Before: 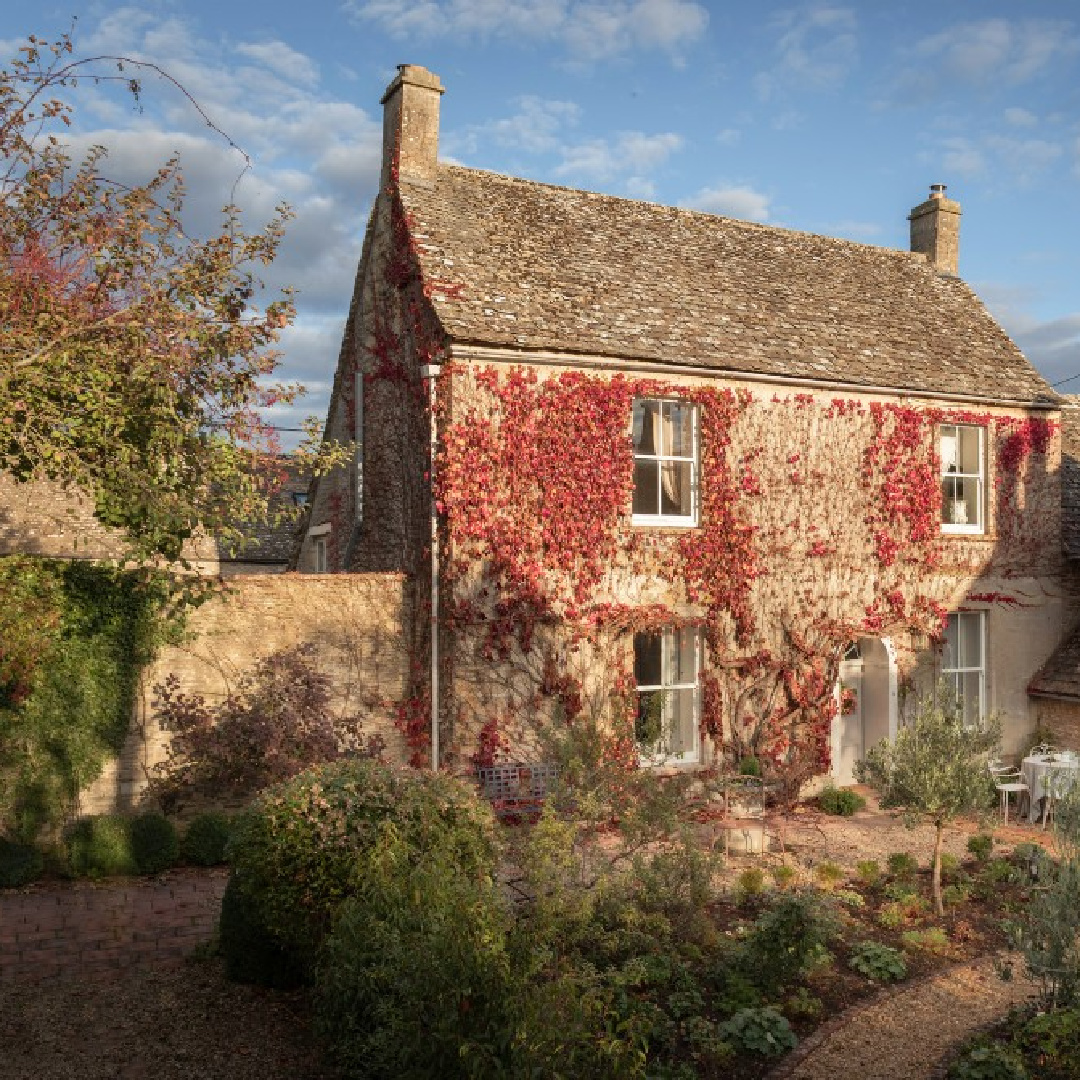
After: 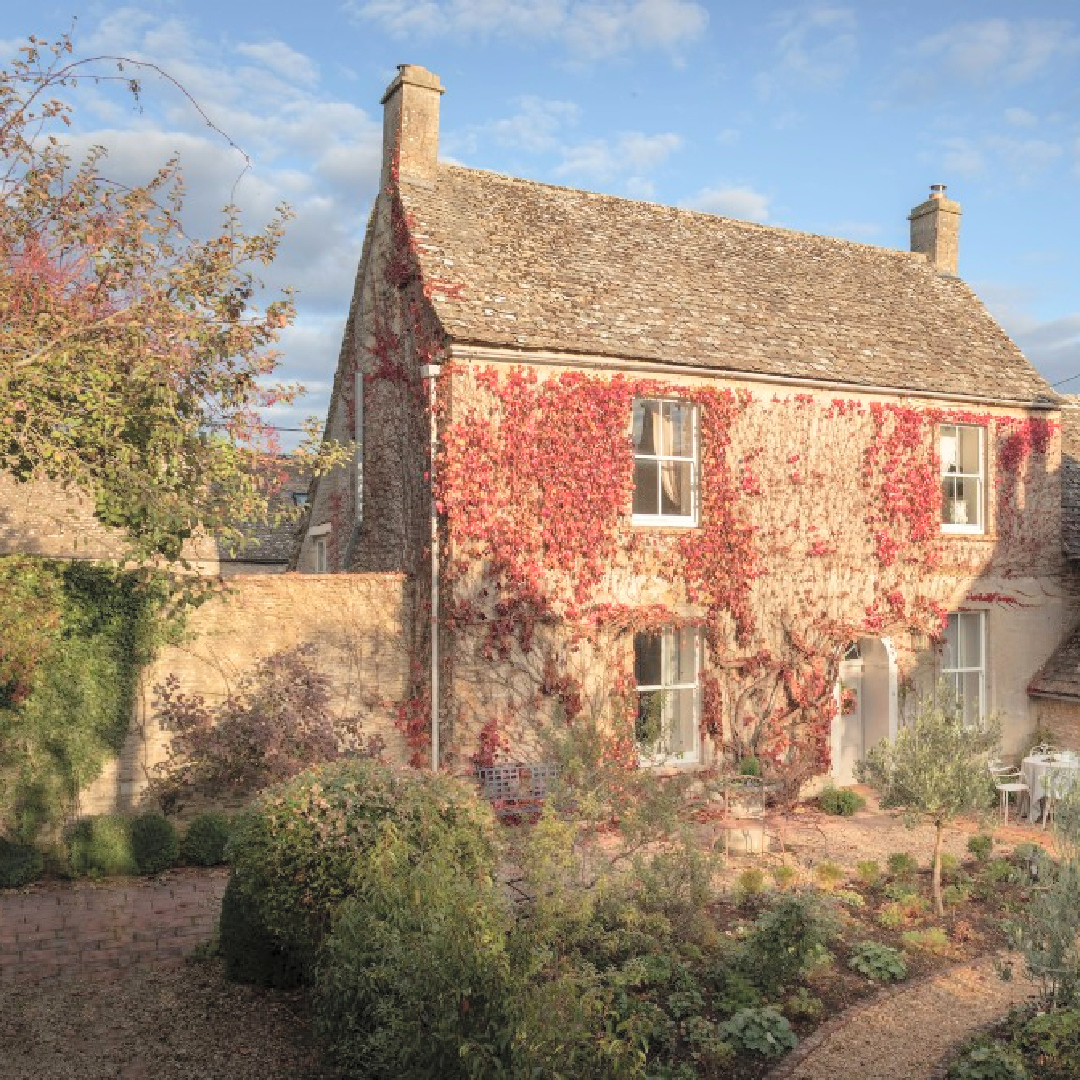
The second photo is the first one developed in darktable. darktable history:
tone equalizer: on, module defaults
contrast brightness saturation: brightness 0.279
